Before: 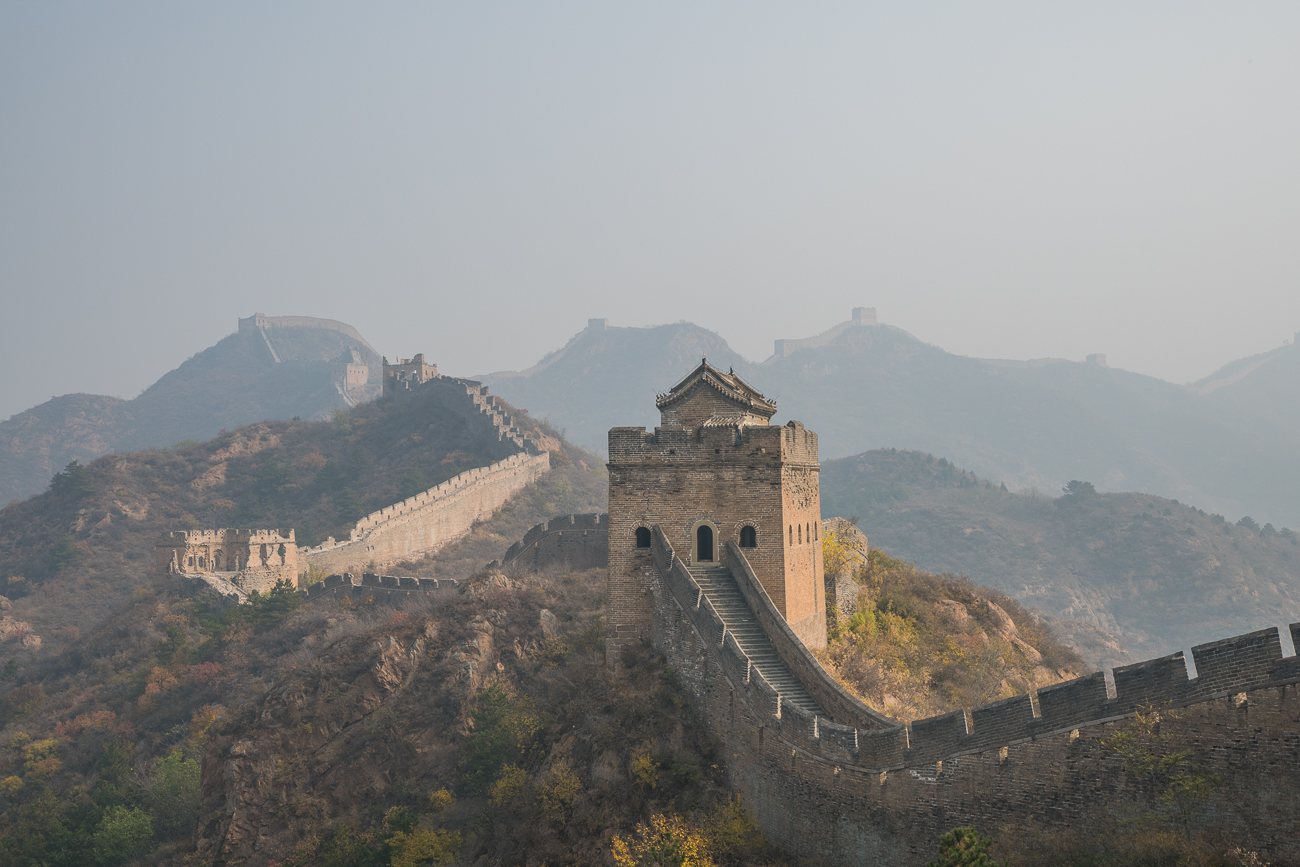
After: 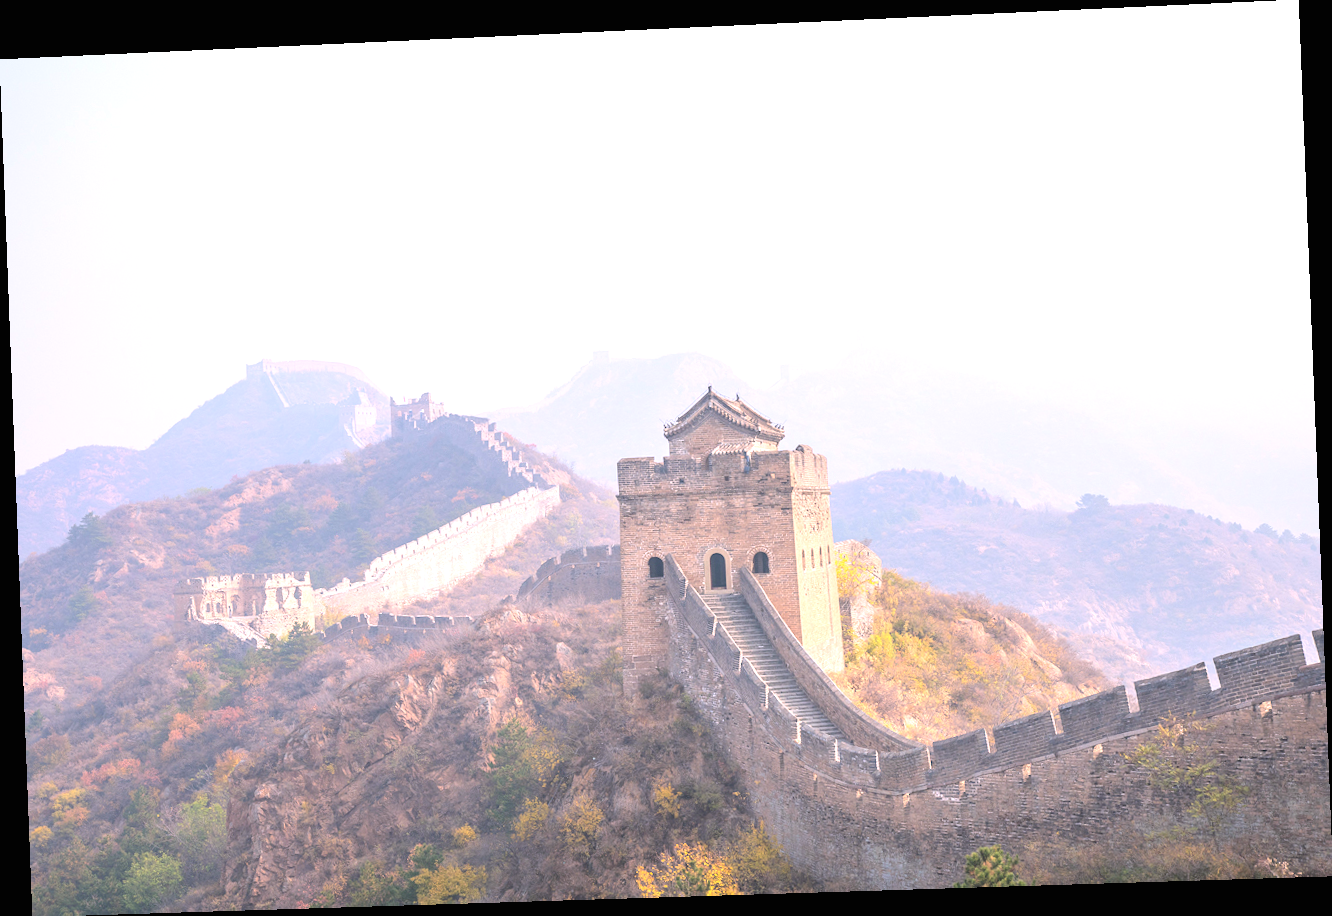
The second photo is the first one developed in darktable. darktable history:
white balance: red 1.066, blue 1.119
rotate and perspective: rotation -2.22°, lens shift (horizontal) -0.022, automatic cropping off
tone curve: curves: ch0 [(0, 0) (0.526, 0.642) (1, 1)], color space Lab, linked channels, preserve colors none
exposure: black level correction 0, exposure 1.3 EV, compensate highlight preservation false
